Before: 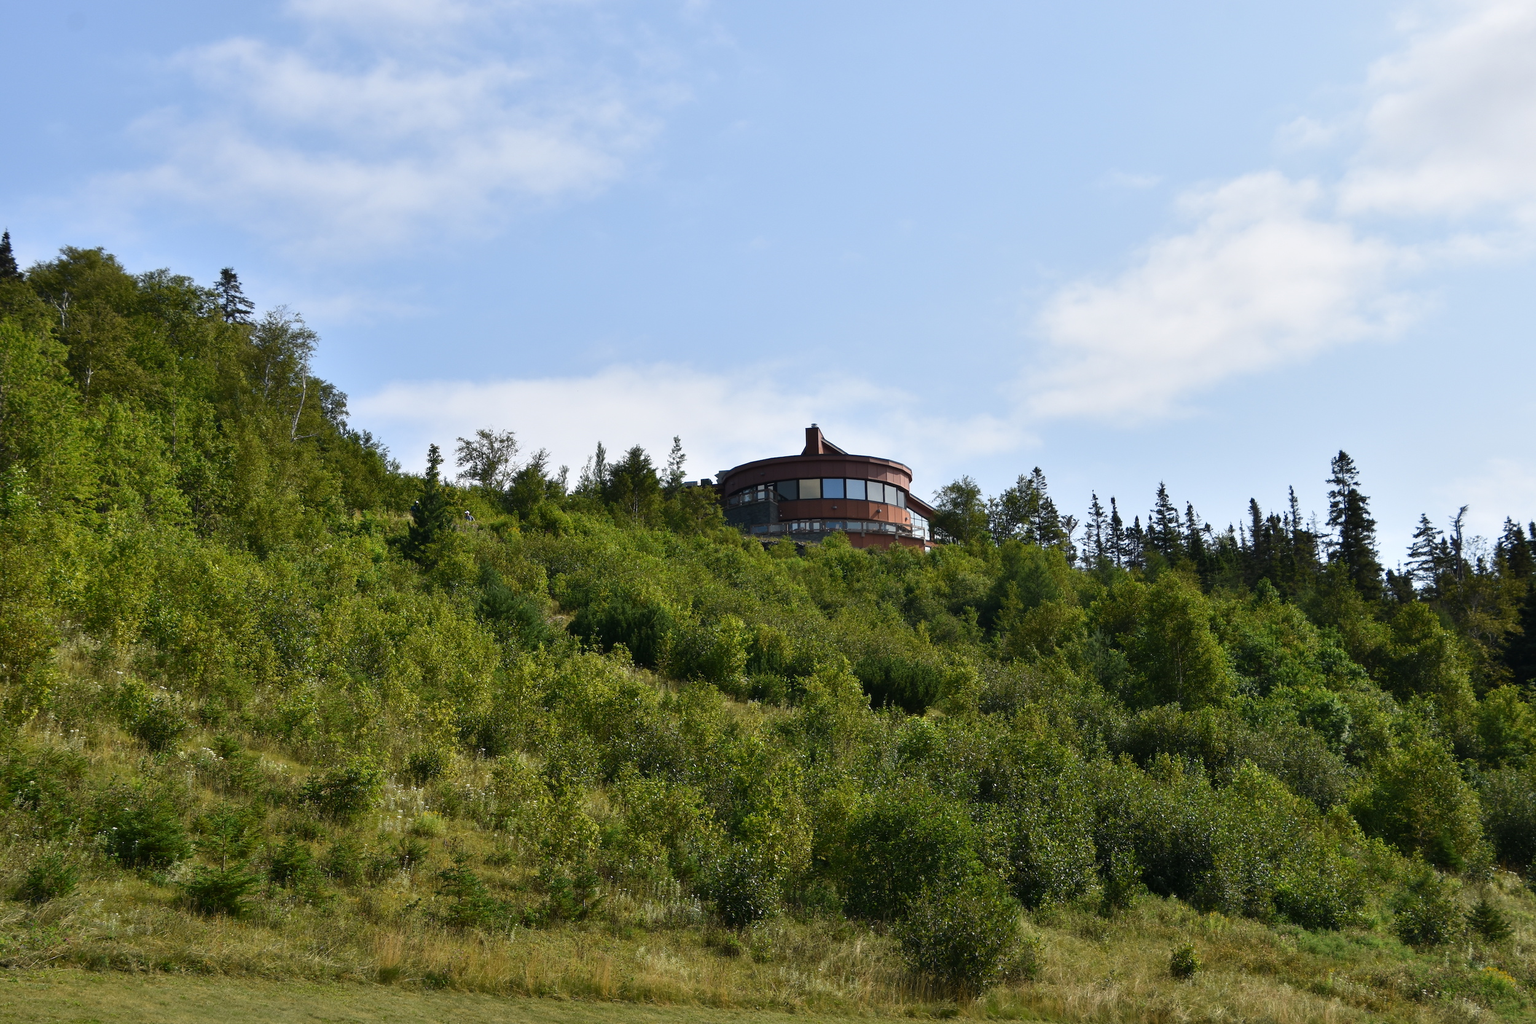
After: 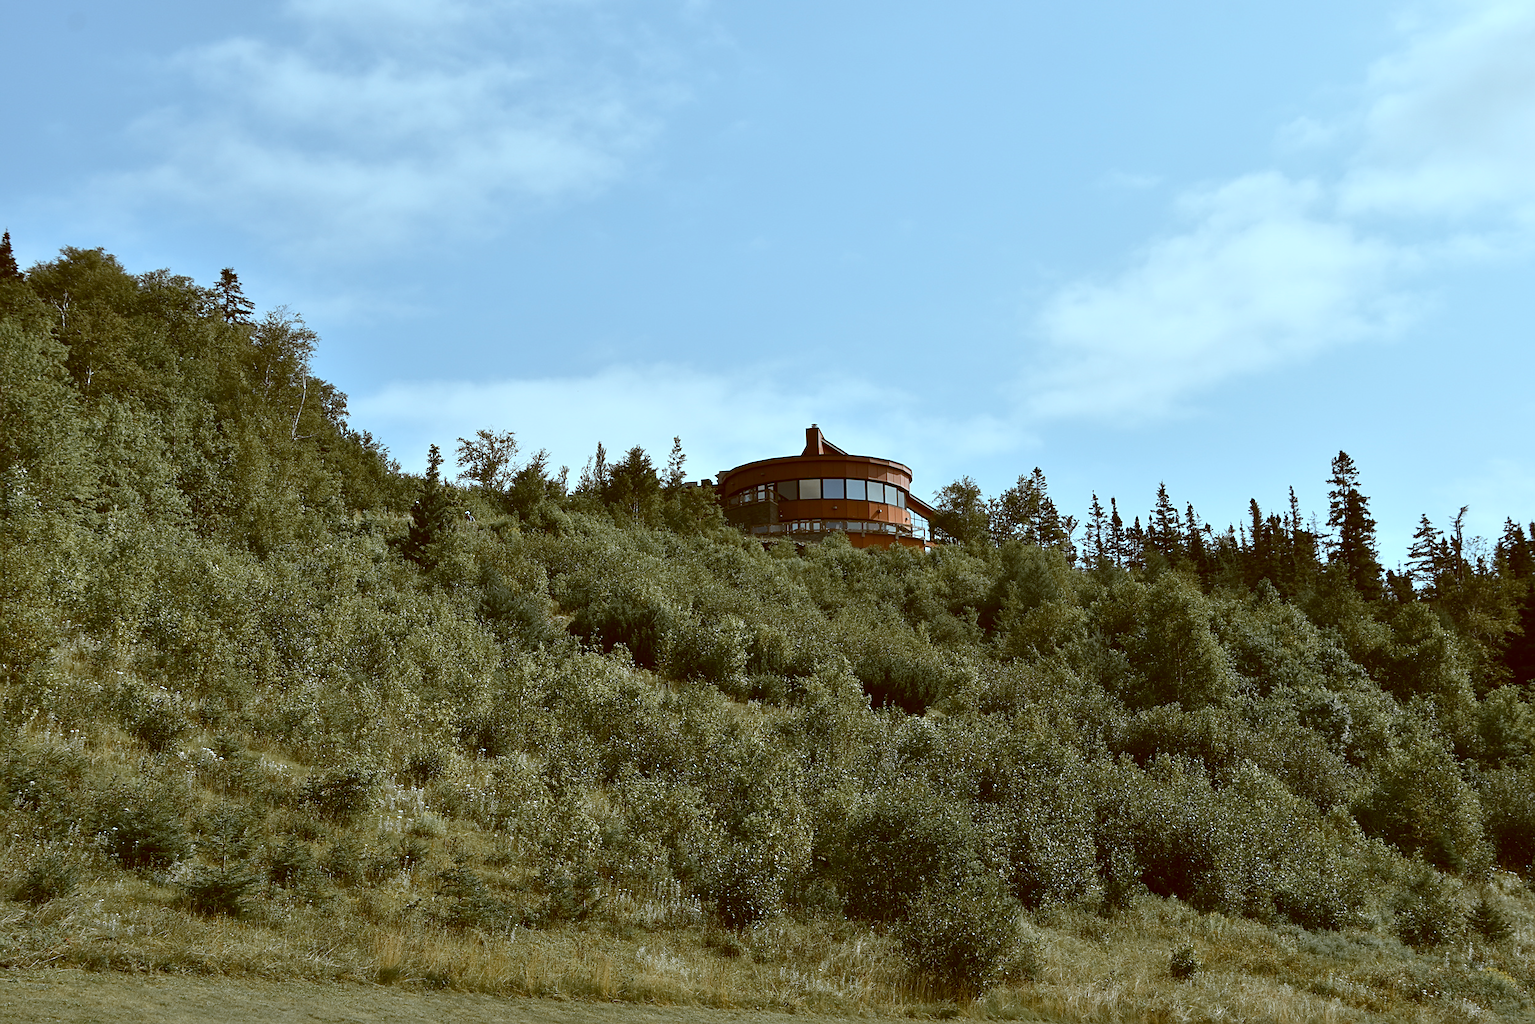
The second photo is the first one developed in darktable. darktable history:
sharpen: on, module defaults
color zones: curves: ch1 [(0, 0.679) (0.143, 0.647) (0.286, 0.261) (0.378, -0.011) (0.571, 0.396) (0.714, 0.399) (0.857, 0.406) (1, 0.679)]
color correction: highlights a* -14.48, highlights b* -16.82, shadows a* 10.05, shadows b* 29.78
